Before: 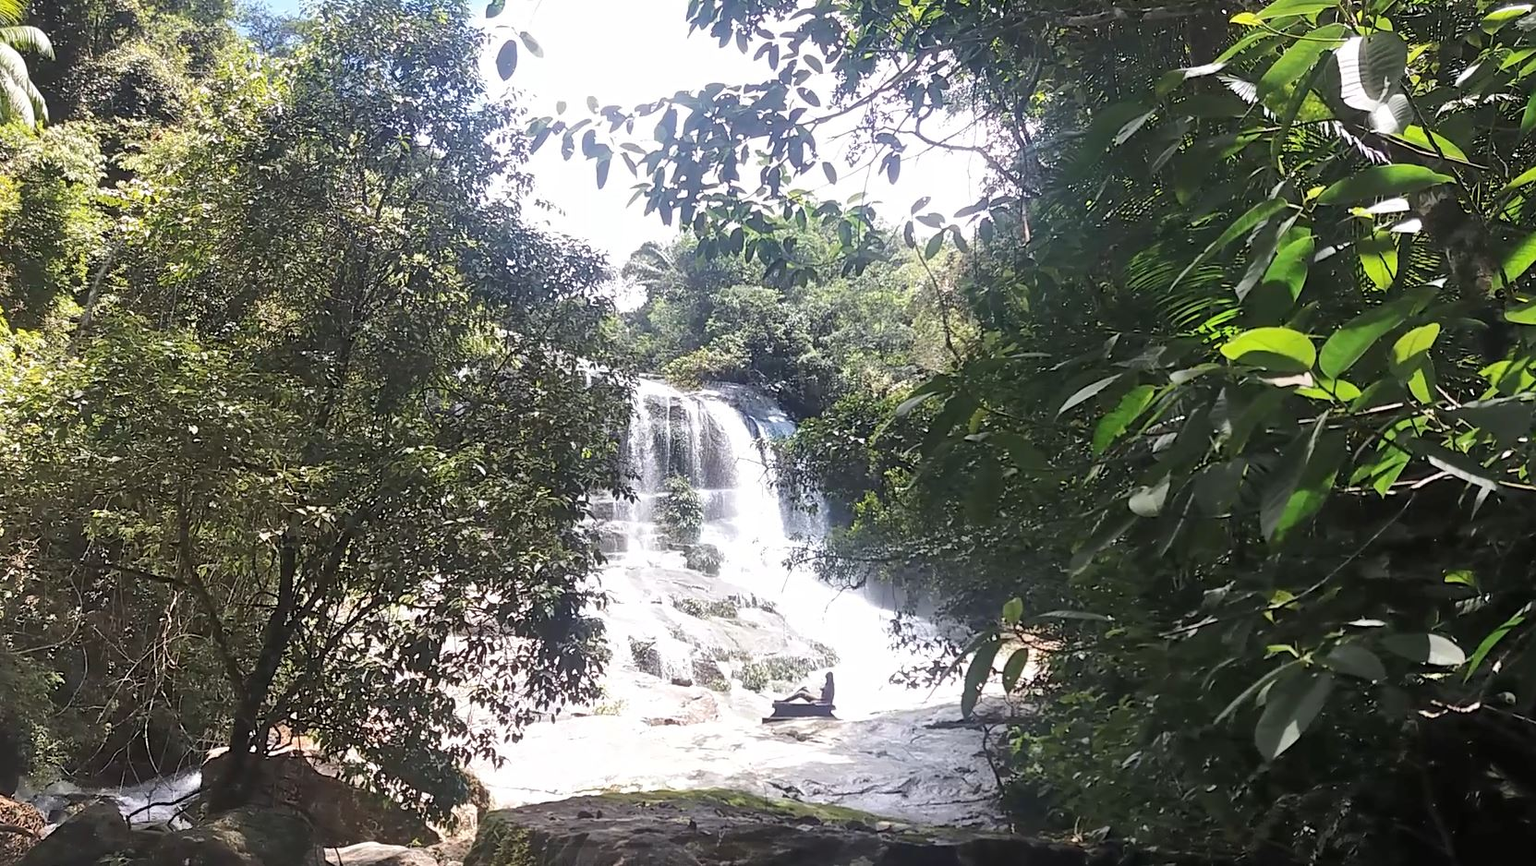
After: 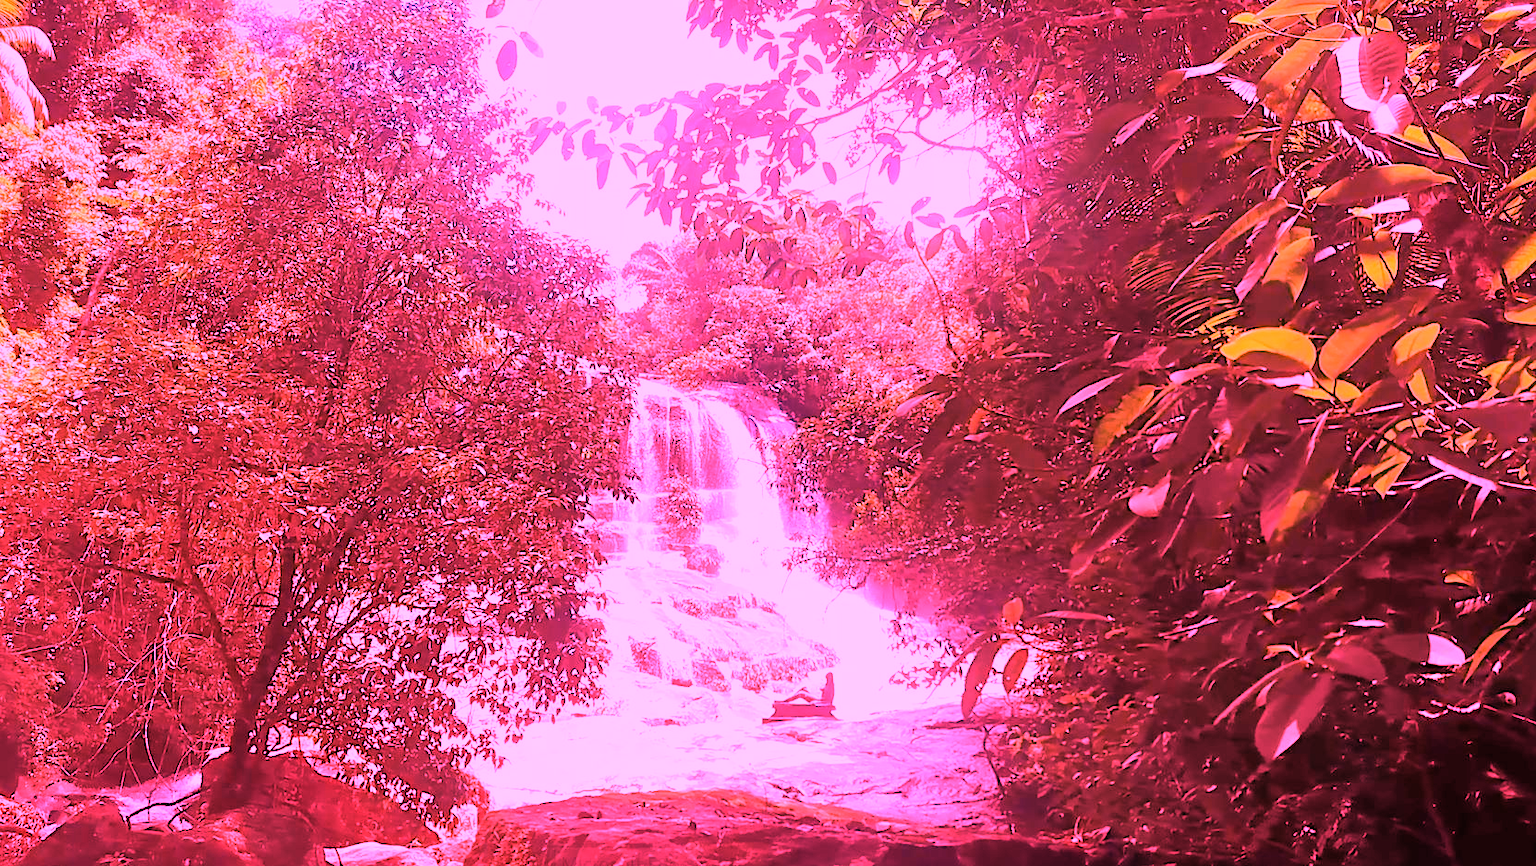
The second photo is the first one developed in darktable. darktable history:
white balance: red 4.26, blue 1.802
exposure: black level correction 0, exposure -0.766 EV, compensate highlight preservation false
